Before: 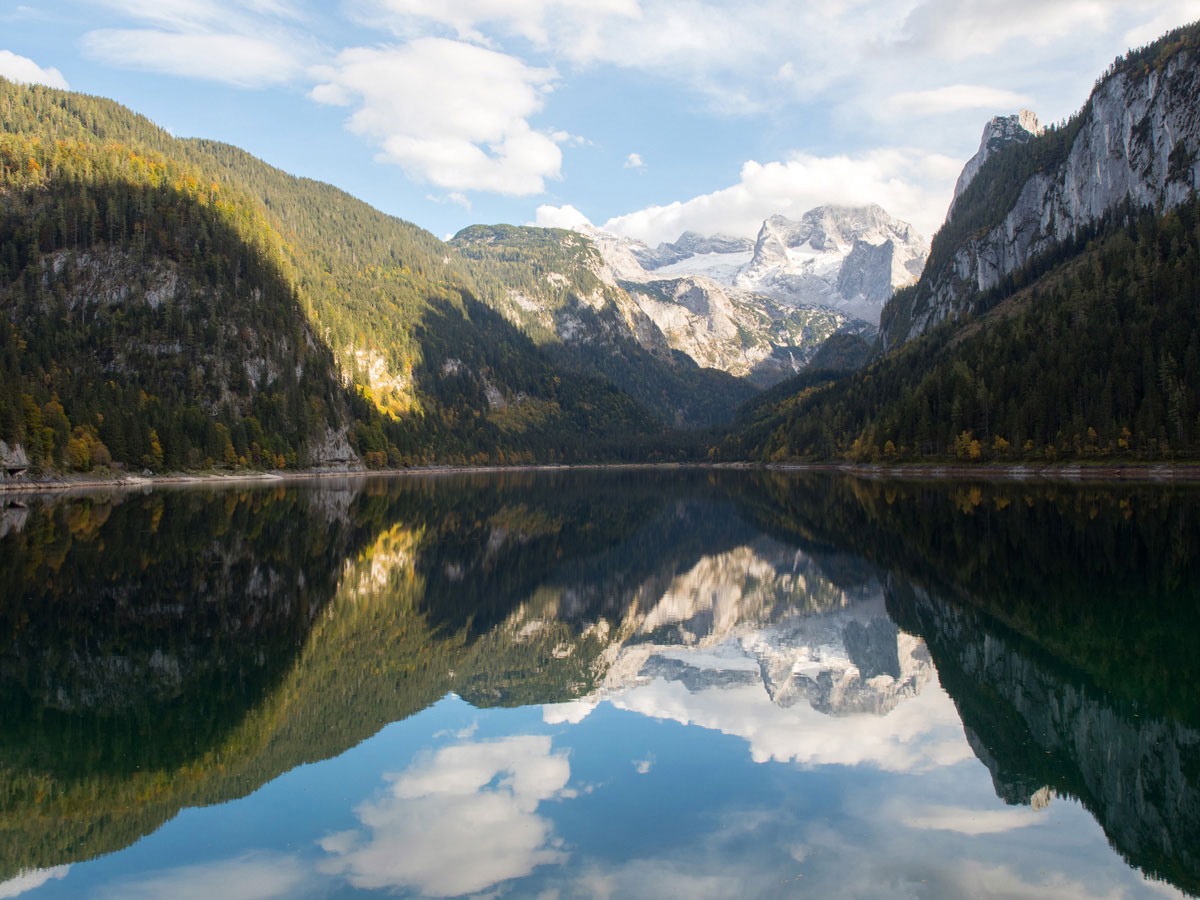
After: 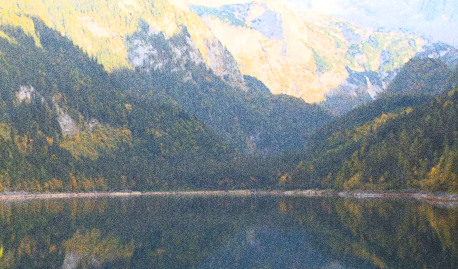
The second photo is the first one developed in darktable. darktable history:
local contrast: detail 69%
rotate and perspective: rotation 0.062°, lens shift (vertical) 0.115, lens shift (horizontal) -0.133, crop left 0.047, crop right 0.94, crop top 0.061, crop bottom 0.94
base curve: curves: ch0 [(0, 0) (0.557, 0.834) (1, 1)]
grain: coarseness 0.09 ISO, strength 40%
crop: left 31.751%, top 32.172%, right 27.8%, bottom 35.83%
exposure: black level correction 0, exposure 1.2 EV, compensate exposure bias true, compensate highlight preservation false
